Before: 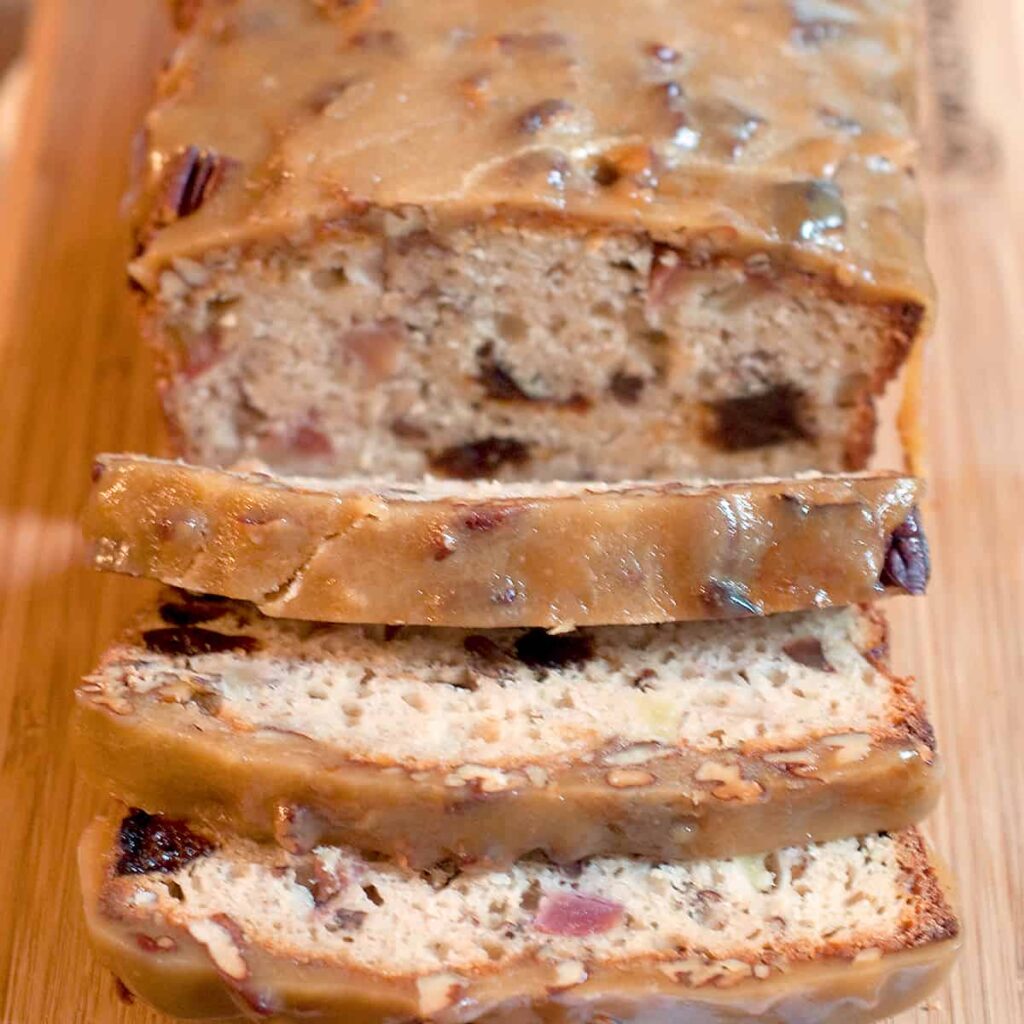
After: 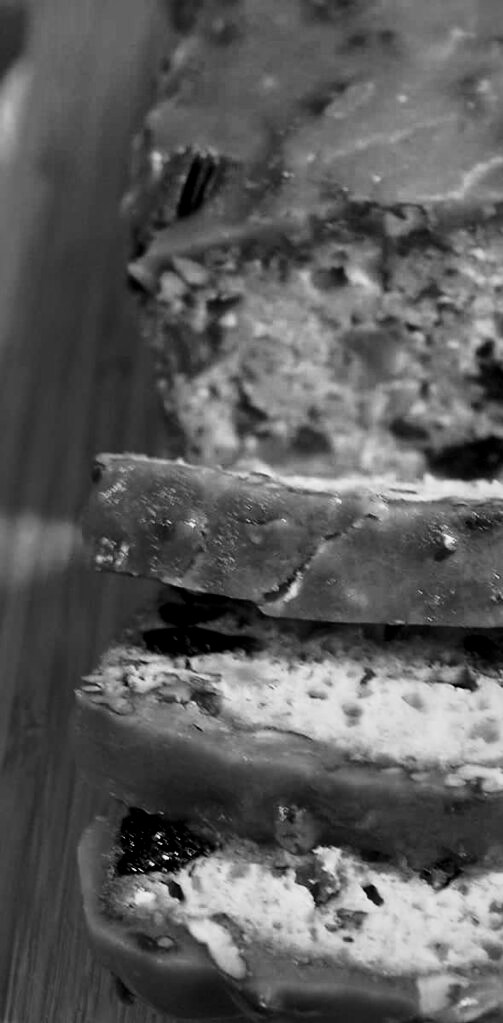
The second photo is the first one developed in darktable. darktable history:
base curve: curves: ch0 [(0, 0) (0.028, 0.03) (0.121, 0.232) (0.46, 0.748) (0.859, 0.968) (1, 1)], preserve colors none
rgb curve: mode RGB, independent channels
color correction: highlights a* 9.03, highlights b* 8.71, shadows a* 40, shadows b* 40, saturation 0.8
white balance: red 1.009, blue 0.985
contrast brightness saturation: contrast 0.19, brightness -0.24, saturation 0.11
local contrast: mode bilateral grid, contrast 25, coarseness 60, detail 151%, midtone range 0.2
crop and rotate: left 0%, top 0%, right 50.845%
color zones: curves: ch0 [(0.287, 0.048) (0.493, 0.484) (0.737, 0.816)]; ch1 [(0, 0) (0.143, 0) (0.286, 0) (0.429, 0) (0.571, 0) (0.714, 0) (0.857, 0)]
